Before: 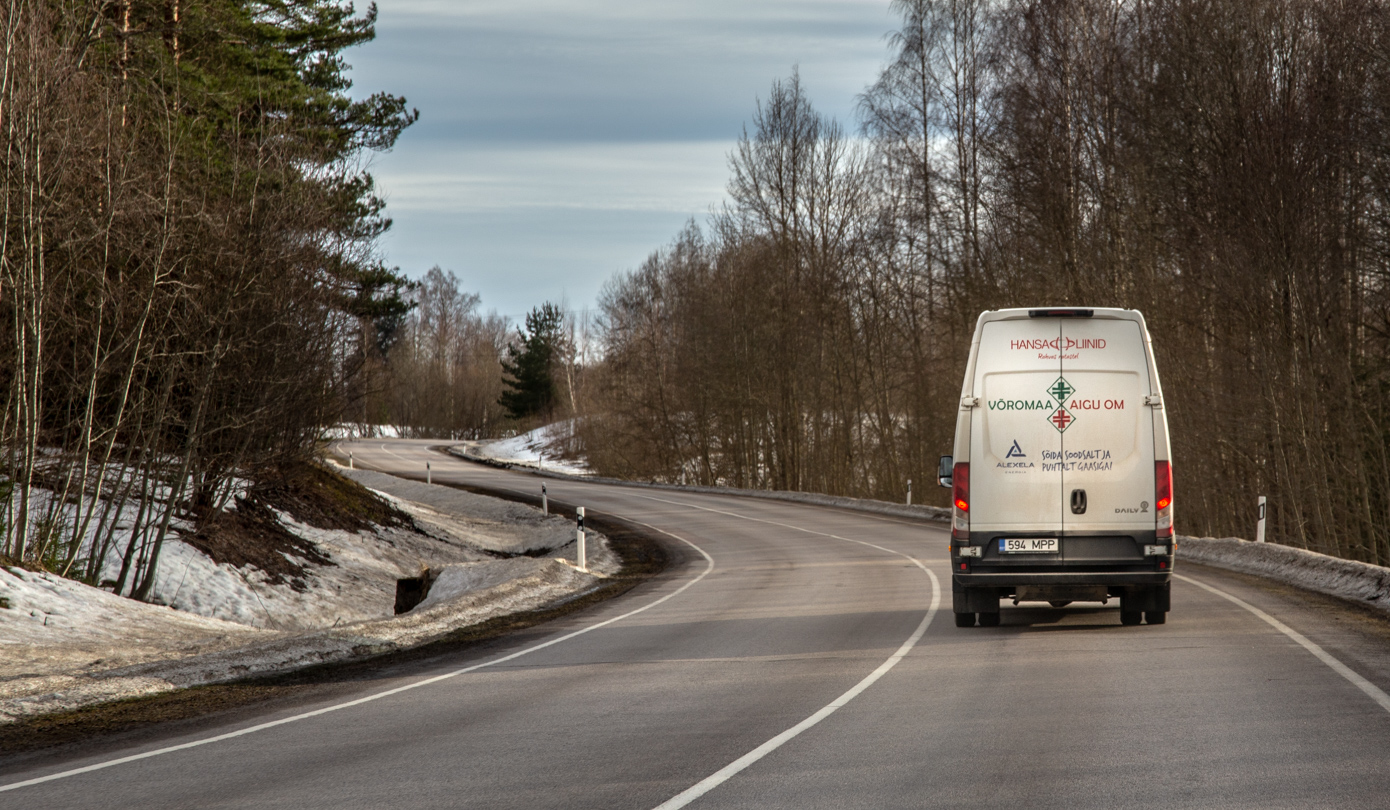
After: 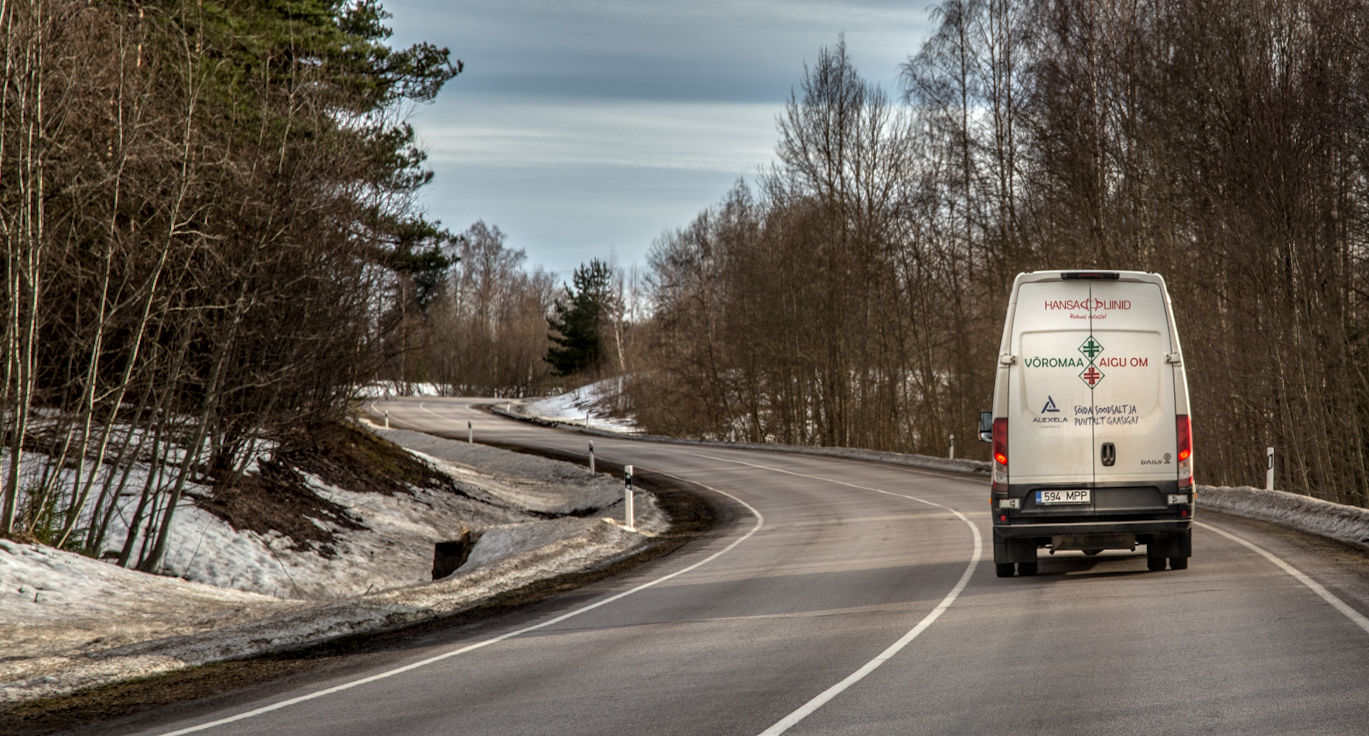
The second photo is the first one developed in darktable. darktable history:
shadows and highlights: shadows 22.7, highlights -48.71, soften with gaussian
rotate and perspective: rotation -0.013°, lens shift (vertical) -0.027, lens shift (horizontal) 0.178, crop left 0.016, crop right 0.989, crop top 0.082, crop bottom 0.918
local contrast: on, module defaults
